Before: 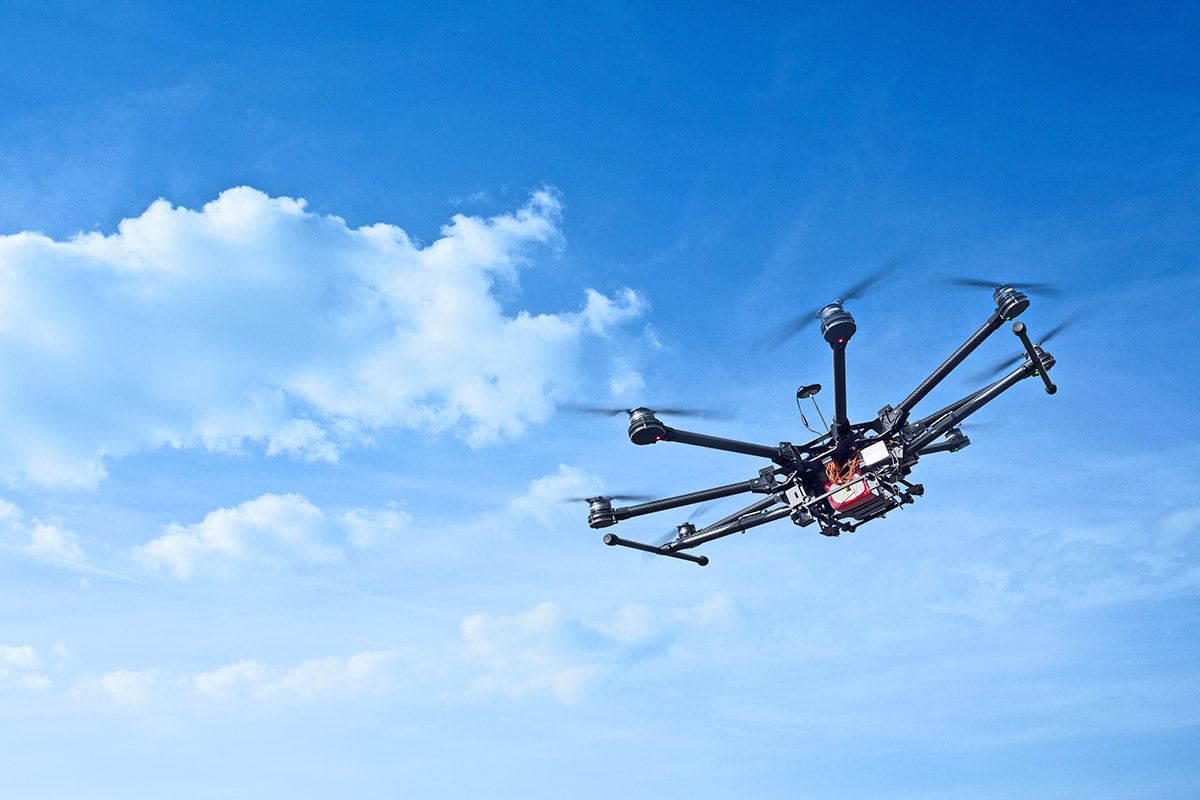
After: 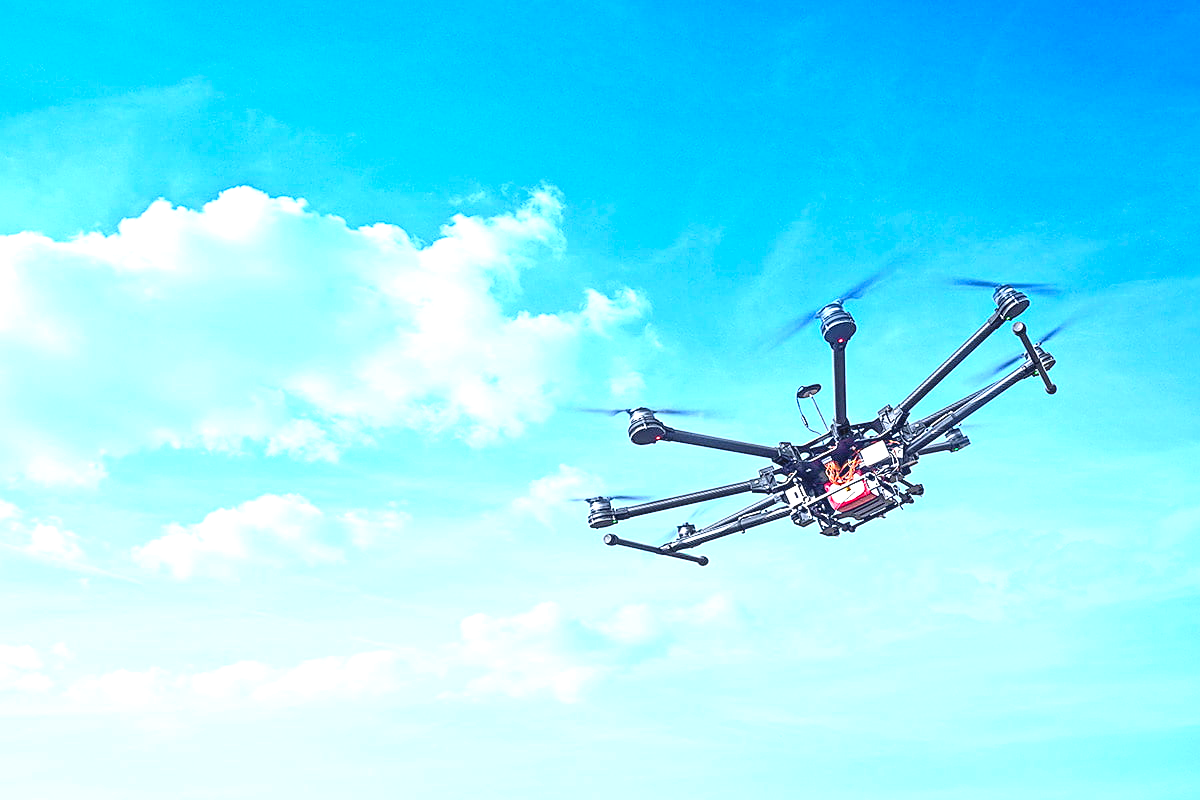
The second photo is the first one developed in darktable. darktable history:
contrast brightness saturation: contrast 0.205, brightness 0.156, saturation 0.219
exposure: black level correction 0, exposure 1.103 EV, compensate exposure bias true, compensate highlight preservation false
local contrast: on, module defaults
sharpen: on, module defaults
